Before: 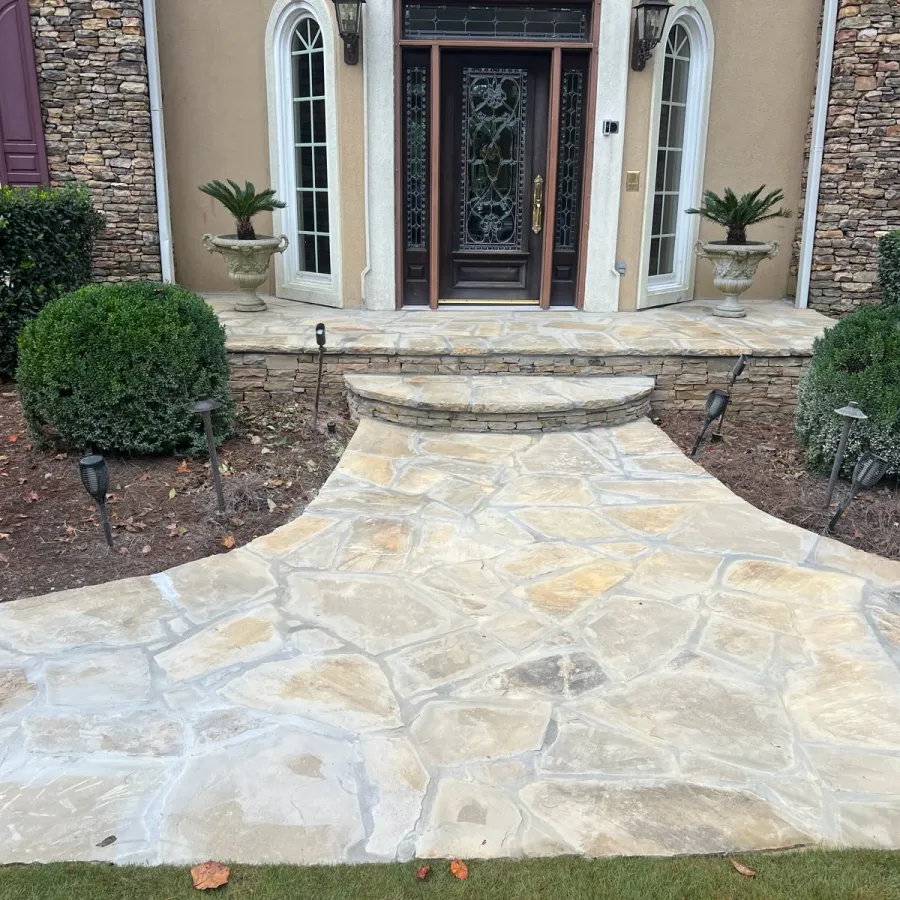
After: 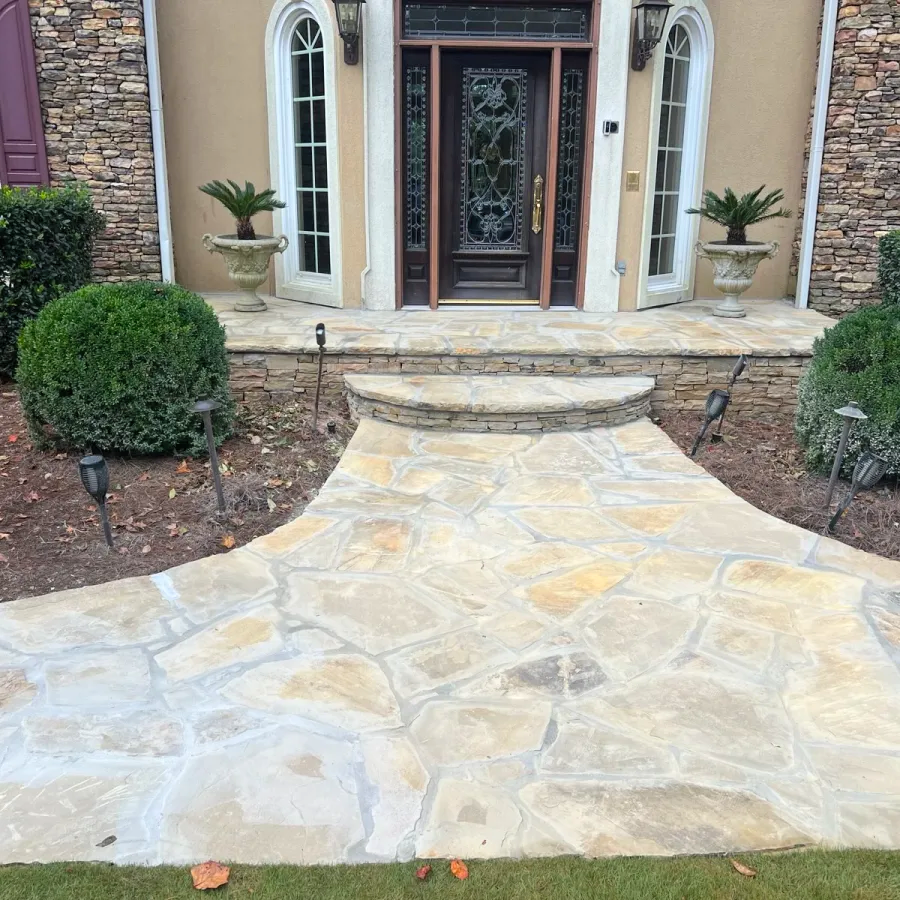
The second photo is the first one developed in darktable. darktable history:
contrast brightness saturation: contrast 0.07, brightness 0.074, saturation 0.183
